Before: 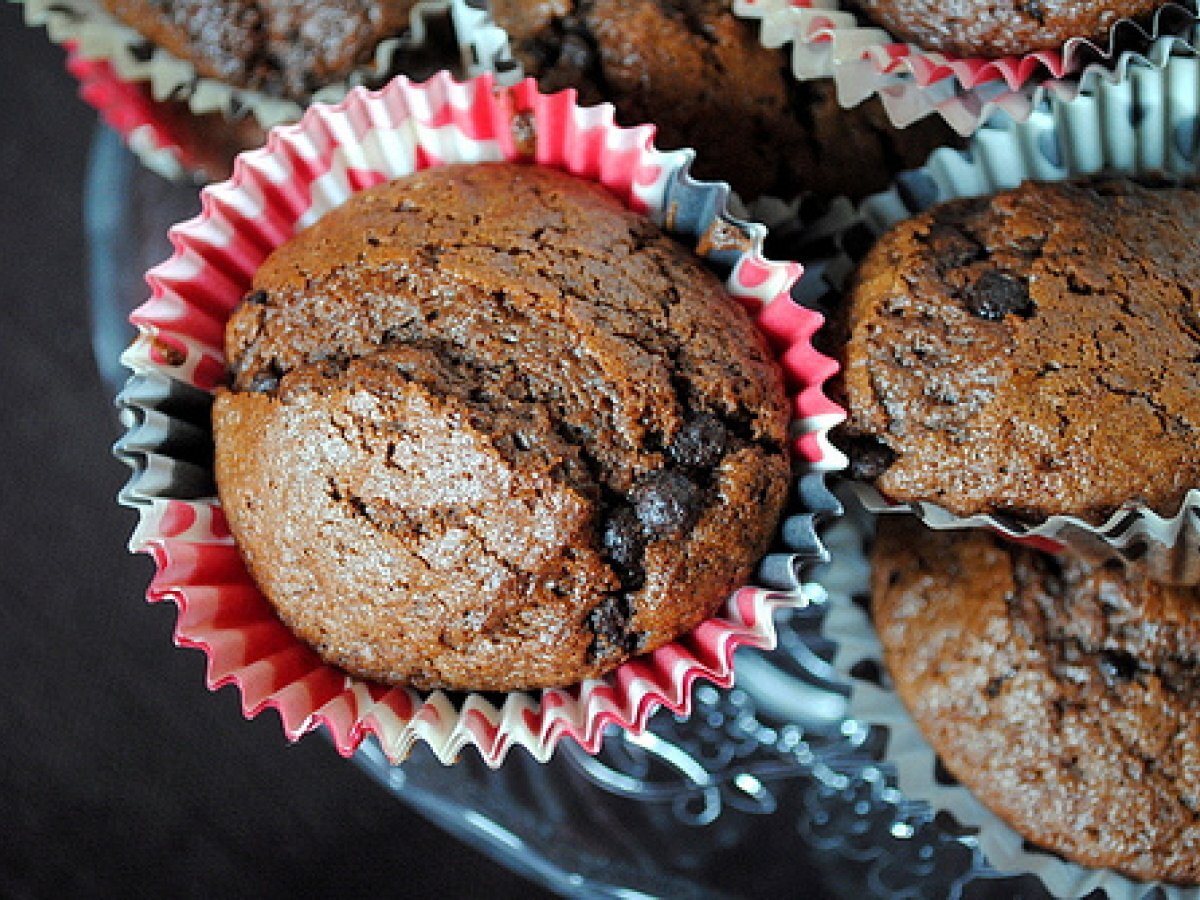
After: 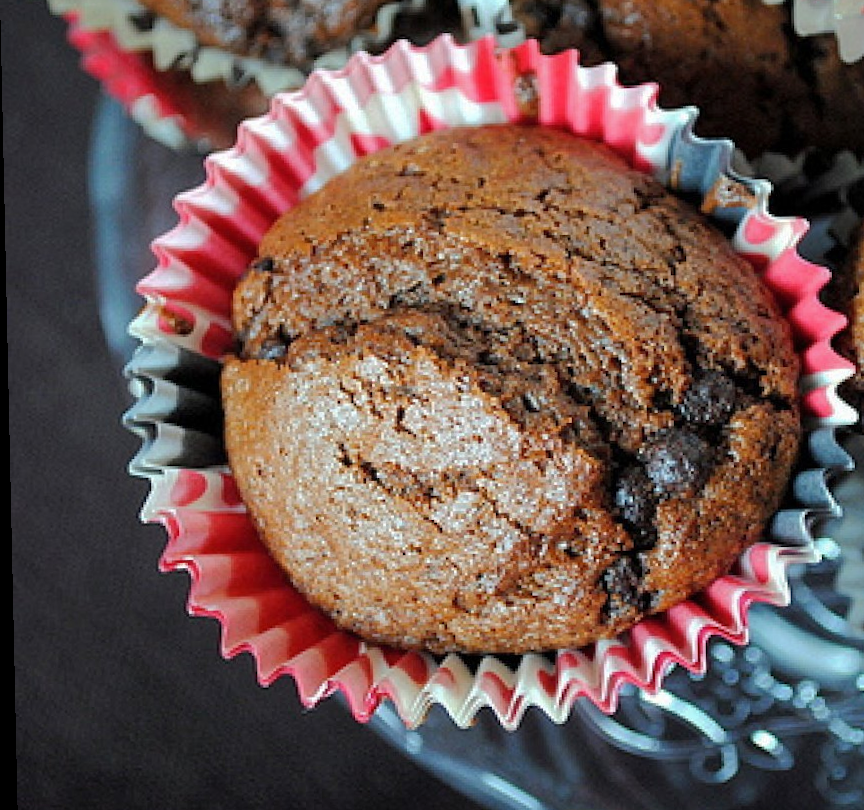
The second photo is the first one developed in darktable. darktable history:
crop: top 5.803%, right 27.864%, bottom 5.804%
shadows and highlights: shadows 30
white balance: emerald 1
rotate and perspective: rotation -1.24°, automatic cropping off
